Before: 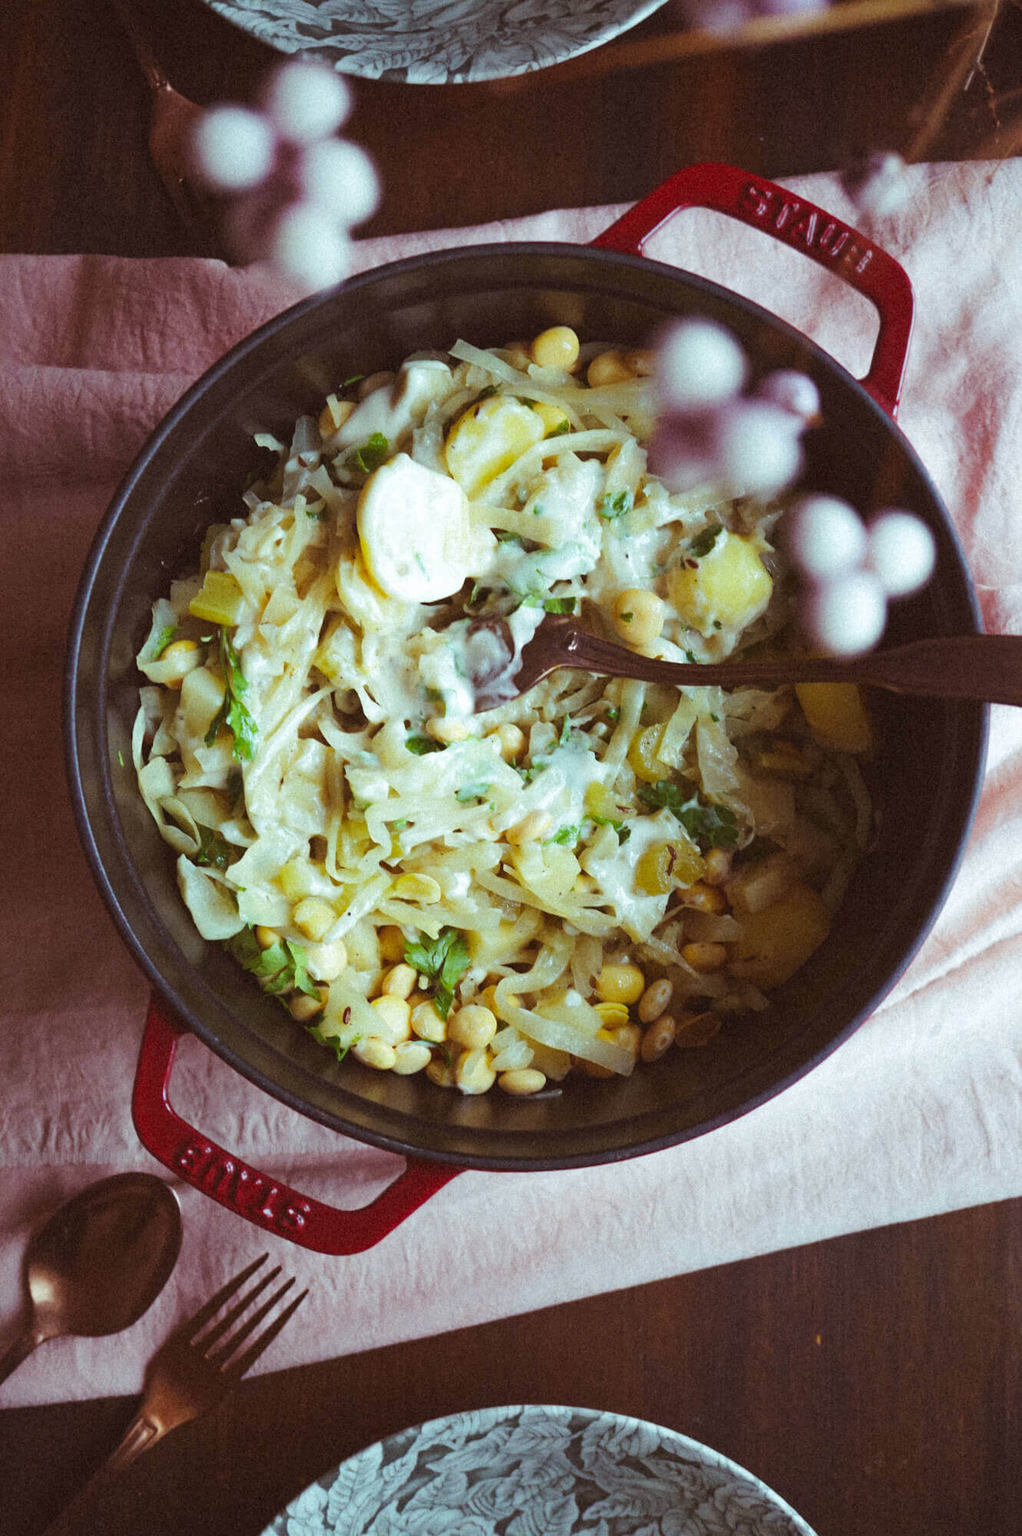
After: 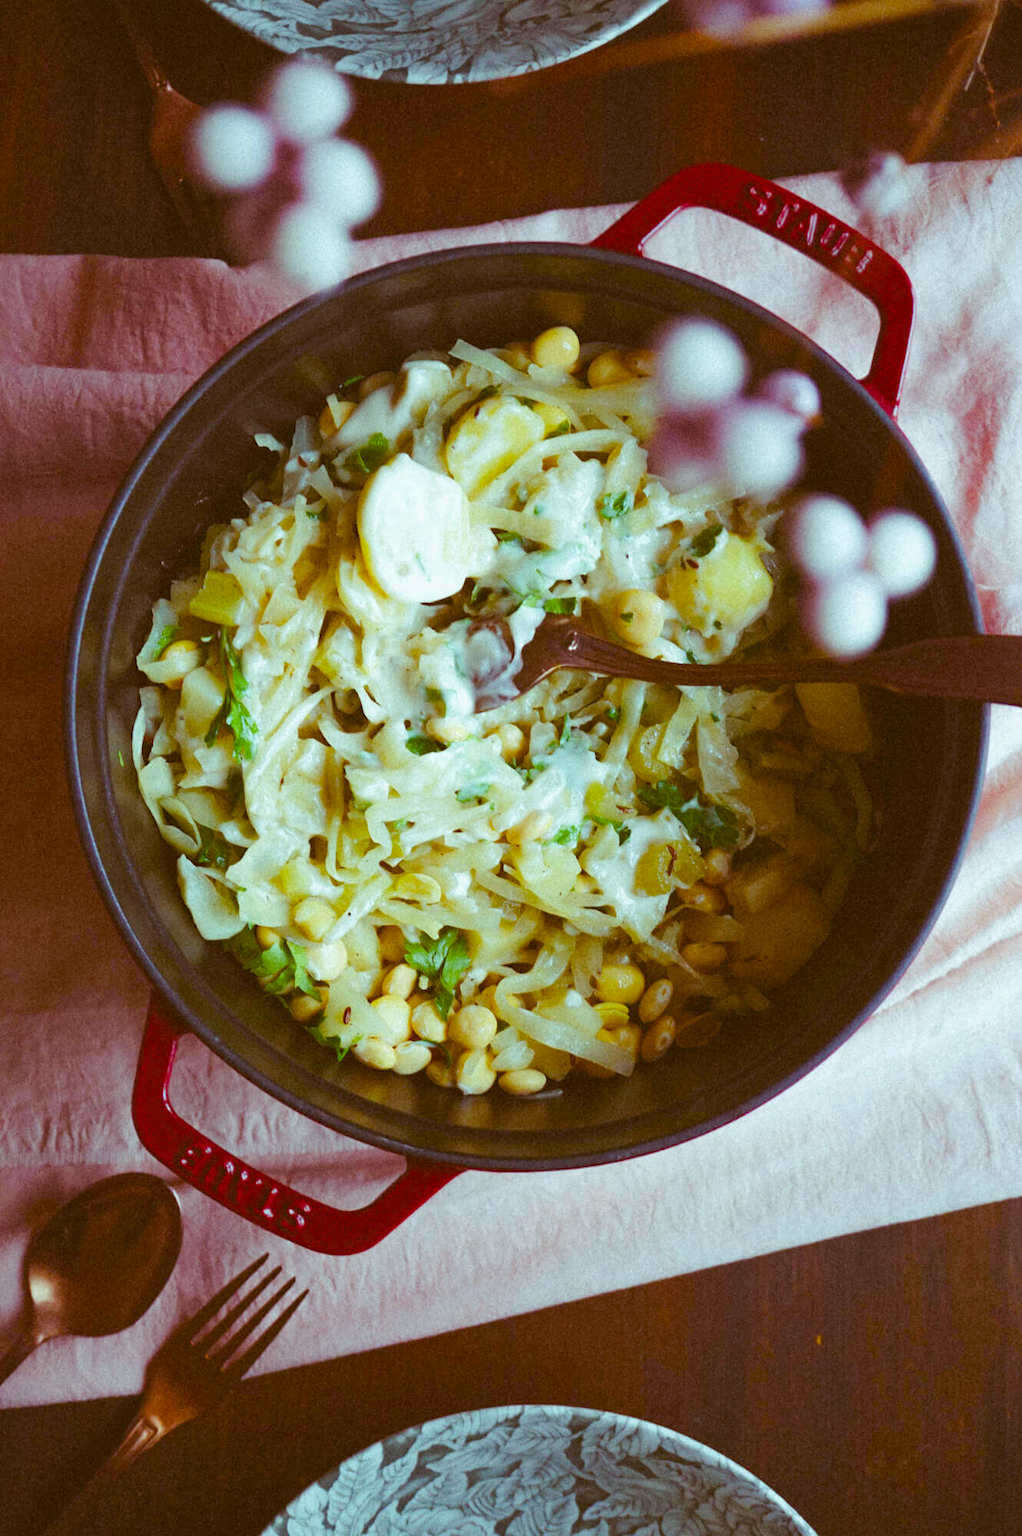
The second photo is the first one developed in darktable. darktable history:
color balance: lift [1.004, 1.002, 1.002, 0.998], gamma [1, 1.007, 1.002, 0.993], gain [1, 0.977, 1.013, 1.023], contrast -3.64%
color balance rgb: perceptual saturation grading › global saturation 35%, perceptual saturation grading › highlights -30%, perceptual saturation grading › shadows 35%, perceptual brilliance grading › global brilliance 3%, perceptual brilliance grading › highlights -3%, perceptual brilliance grading › shadows 3%
exposure: exposure 0 EV, compensate highlight preservation false
